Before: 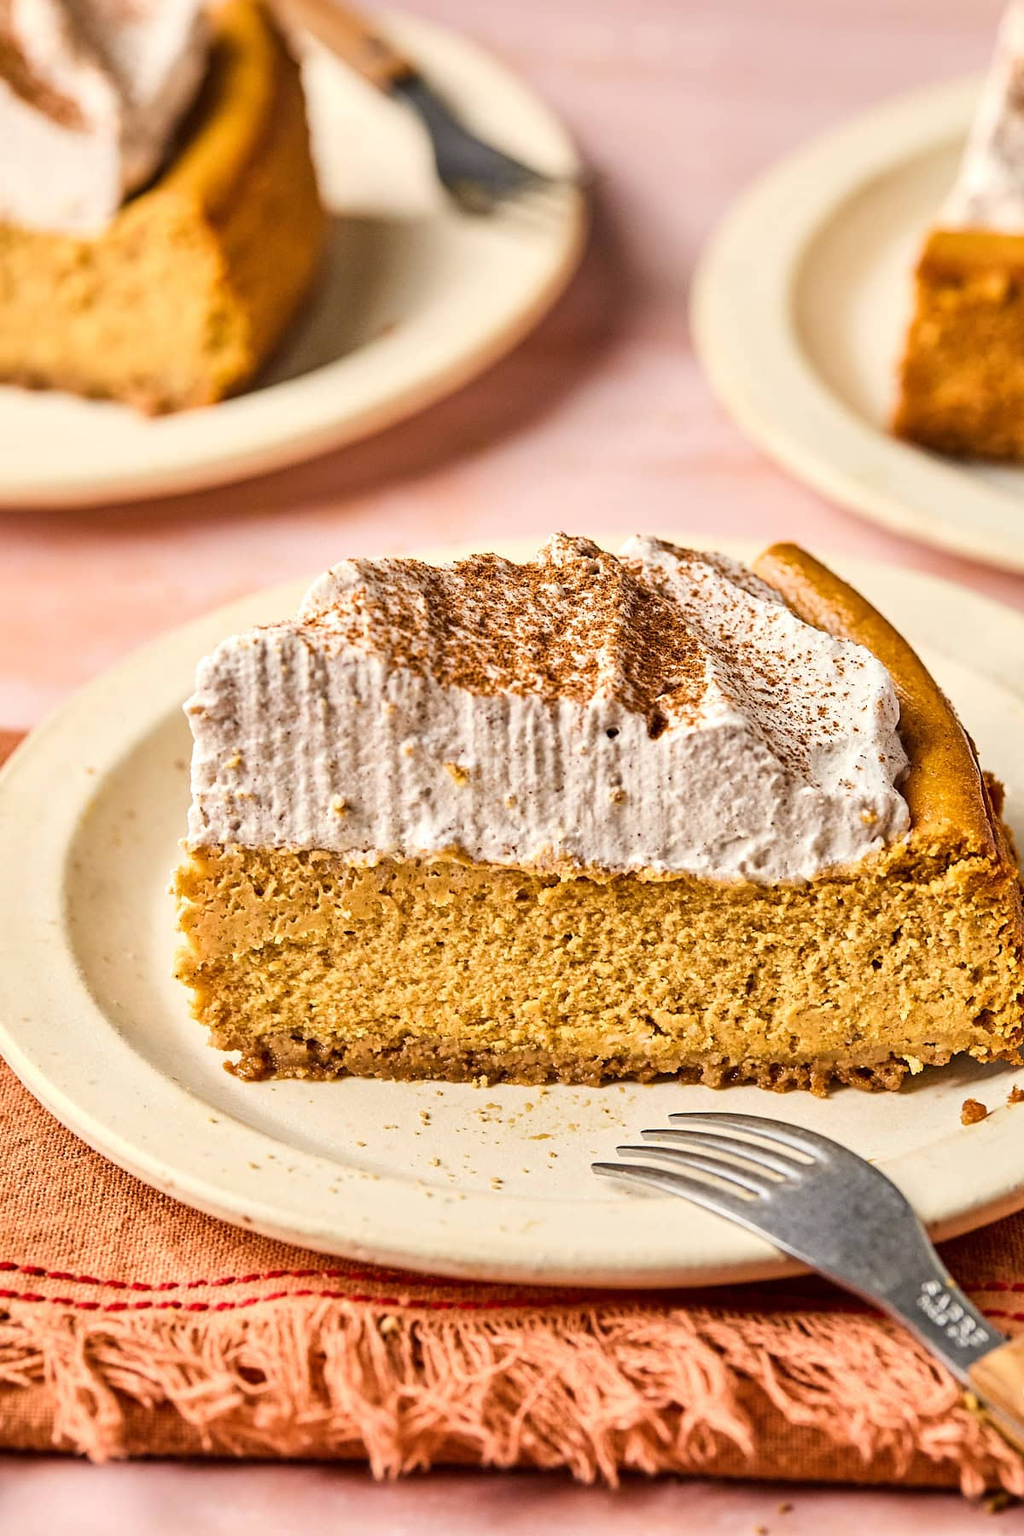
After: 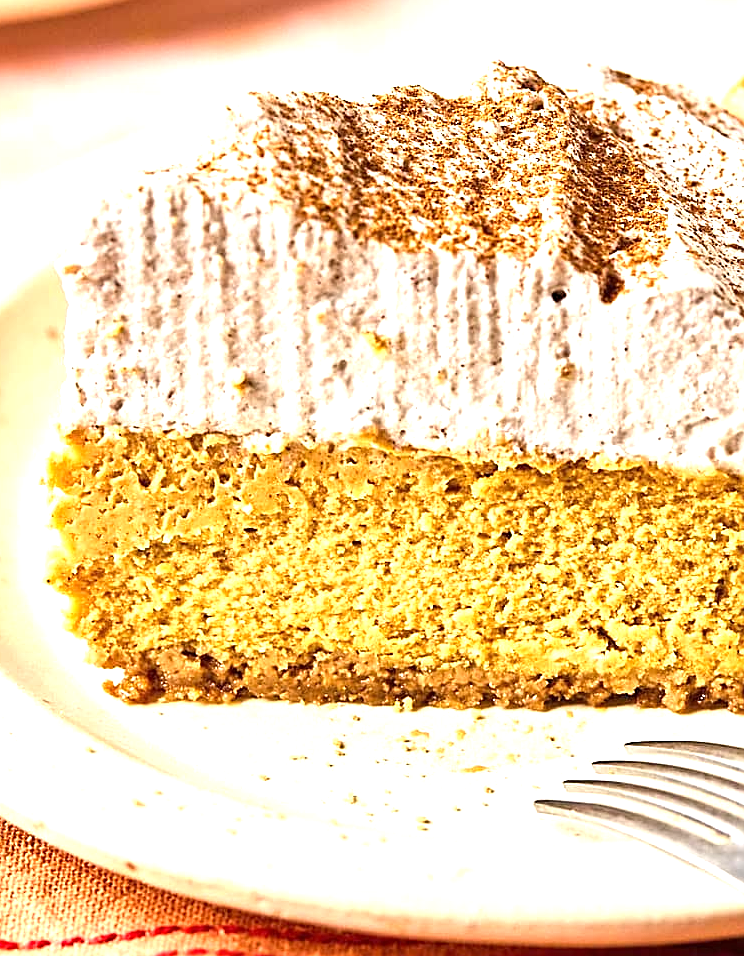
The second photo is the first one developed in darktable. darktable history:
exposure: black level correction 0, exposure 1 EV, compensate exposure bias true, compensate highlight preservation false
crop: left 13.312%, top 31.28%, right 24.627%, bottom 15.582%
sharpen: on, module defaults
